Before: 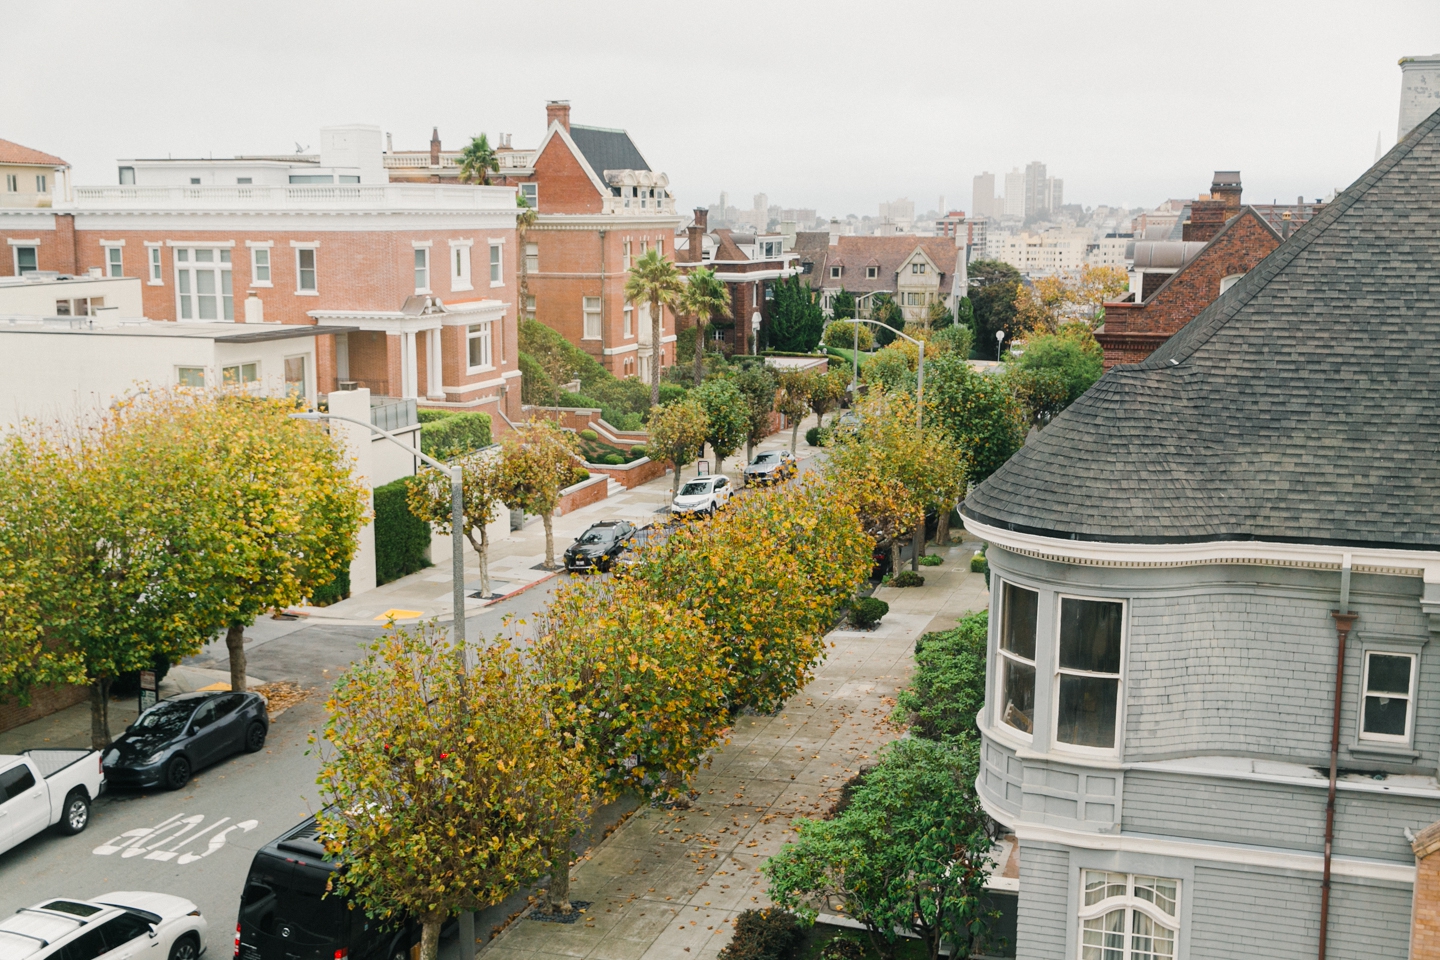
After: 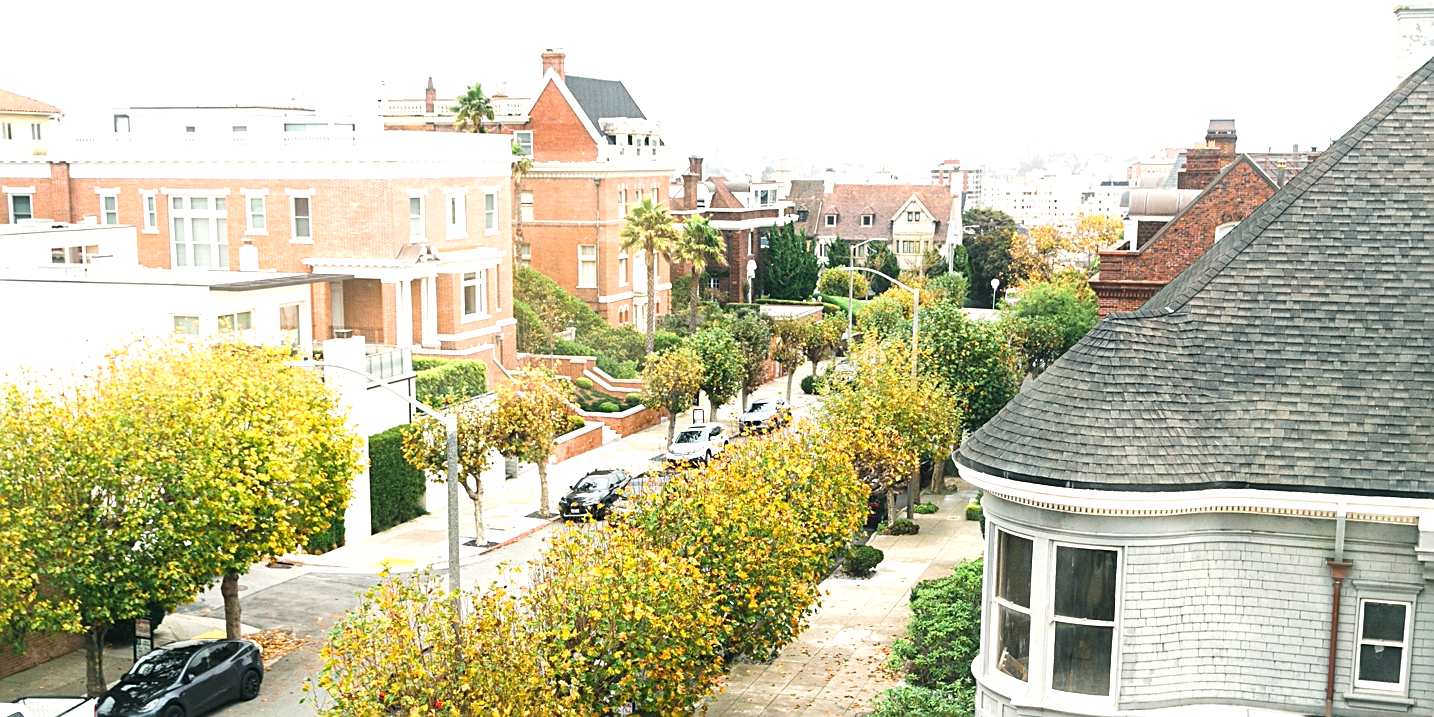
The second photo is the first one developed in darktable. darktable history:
sharpen: on, module defaults
crop: left 0.385%, top 5.511%, bottom 19.798%
exposure: black level correction 0, exposure 1.001 EV, compensate highlight preservation false
